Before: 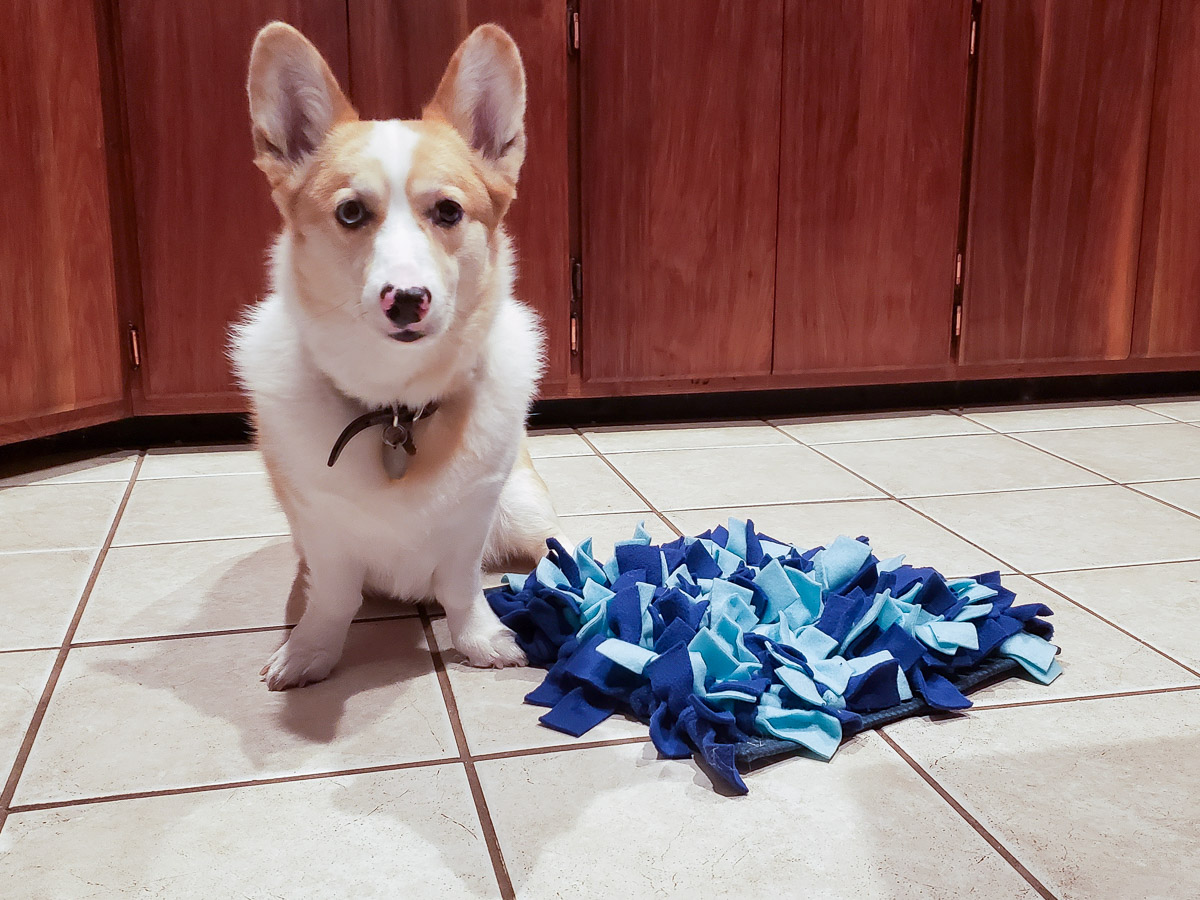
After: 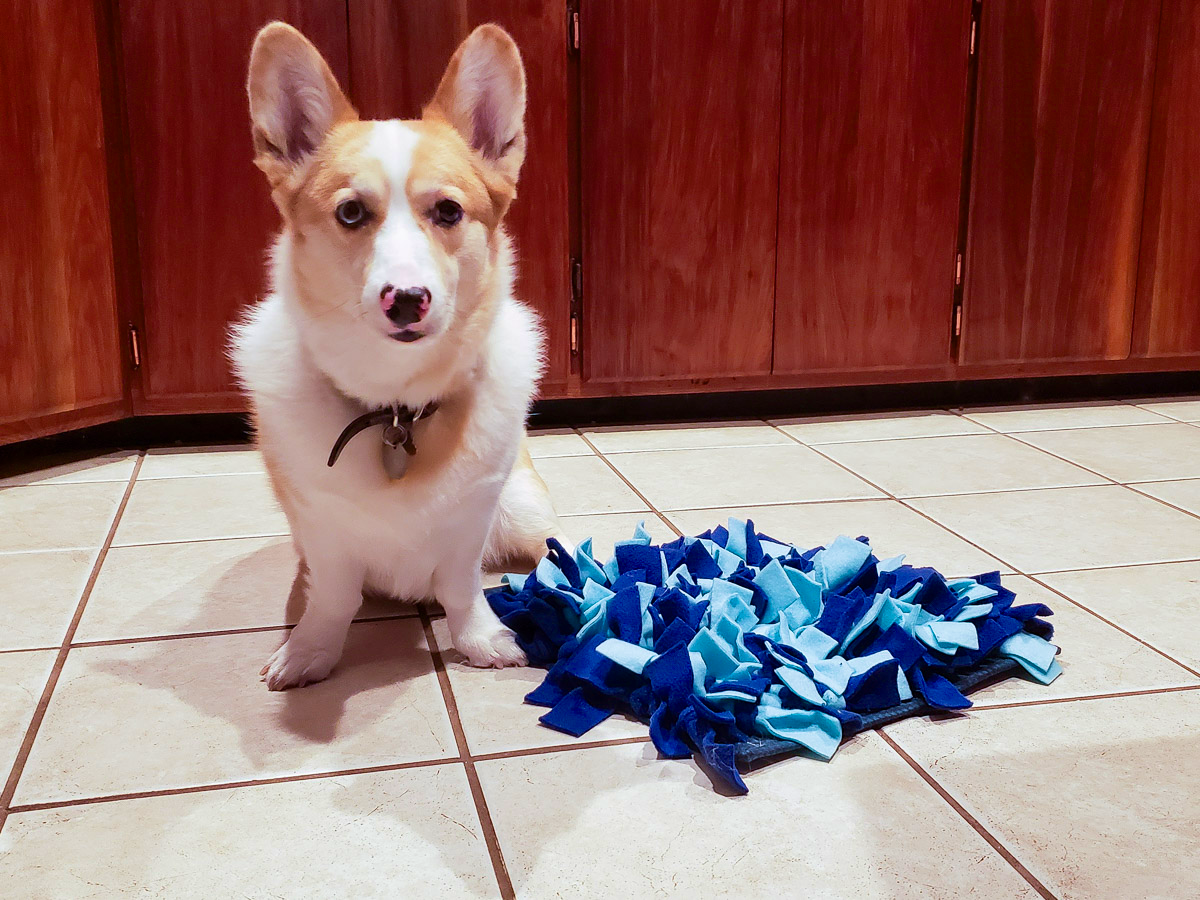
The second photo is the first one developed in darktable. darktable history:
color balance rgb: linear chroma grading › shadows -8%, linear chroma grading › global chroma 10%, perceptual saturation grading › global saturation 2%, perceptual saturation grading › highlights -2%, perceptual saturation grading › mid-tones 4%, perceptual saturation grading › shadows 8%, perceptual brilliance grading › global brilliance 2%, perceptual brilliance grading › highlights -4%, global vibrance 16%, saturation formula JzAzBz (2021)
exposure: compensate highlight preservation false
velvia: on, module defaults
shadows and highlights: shadows -10, white point adjustment 1.5, highlights 10
